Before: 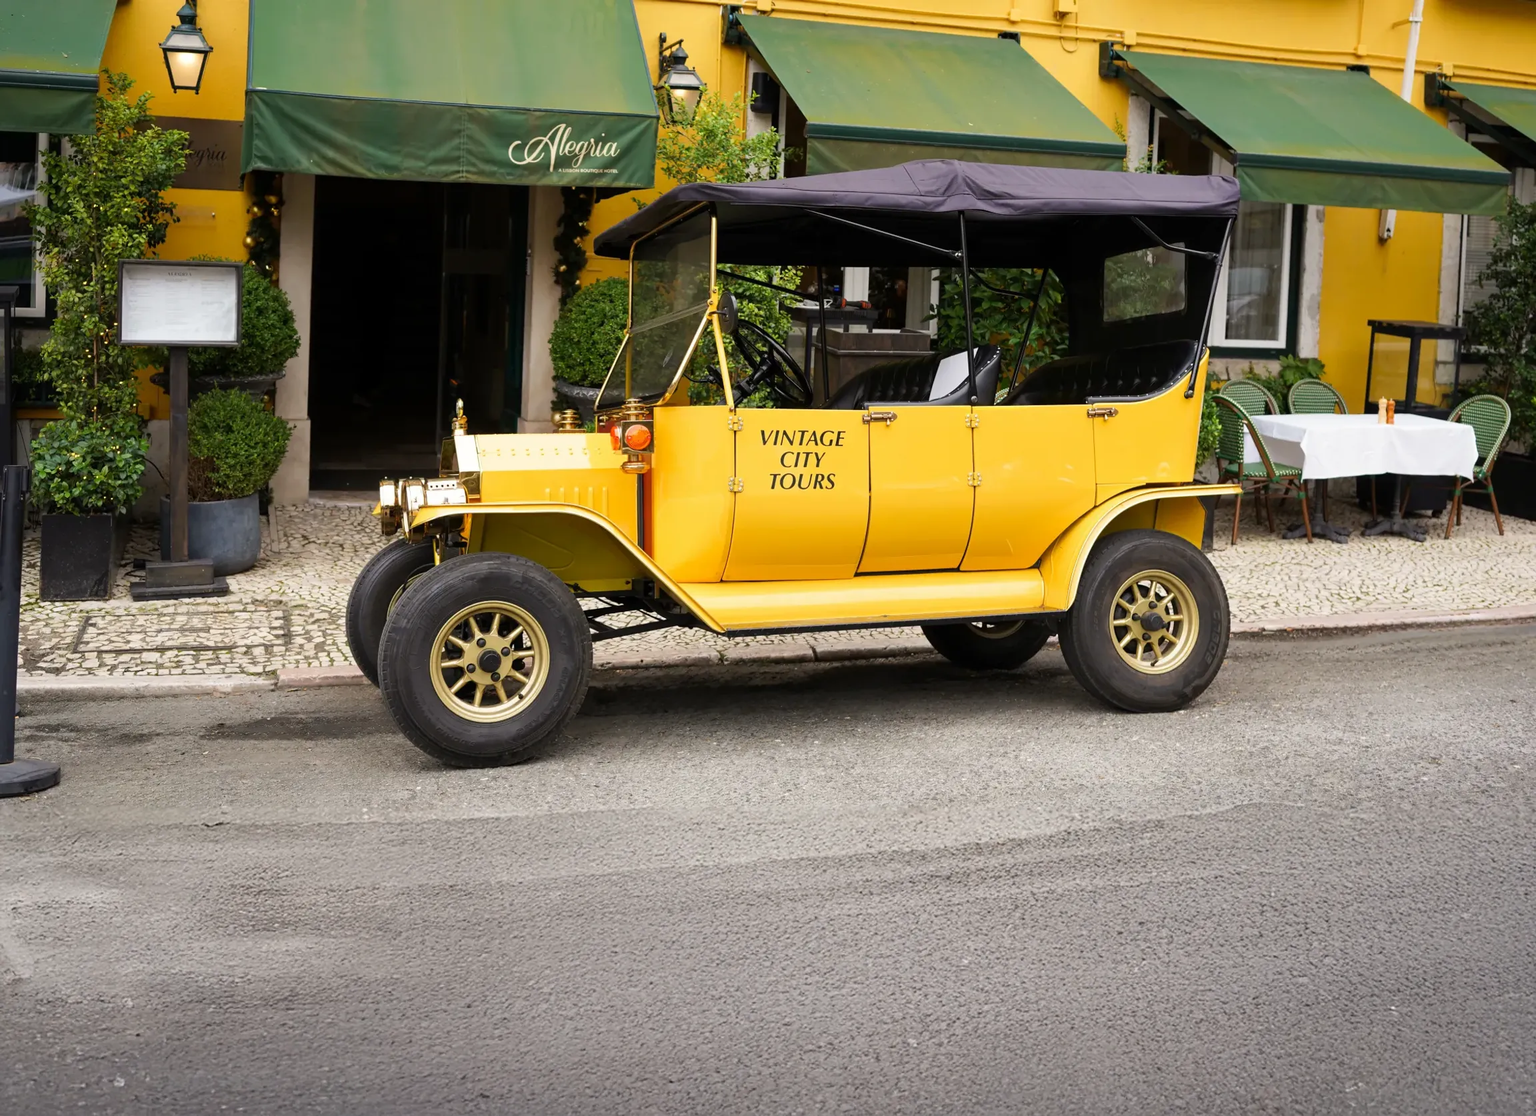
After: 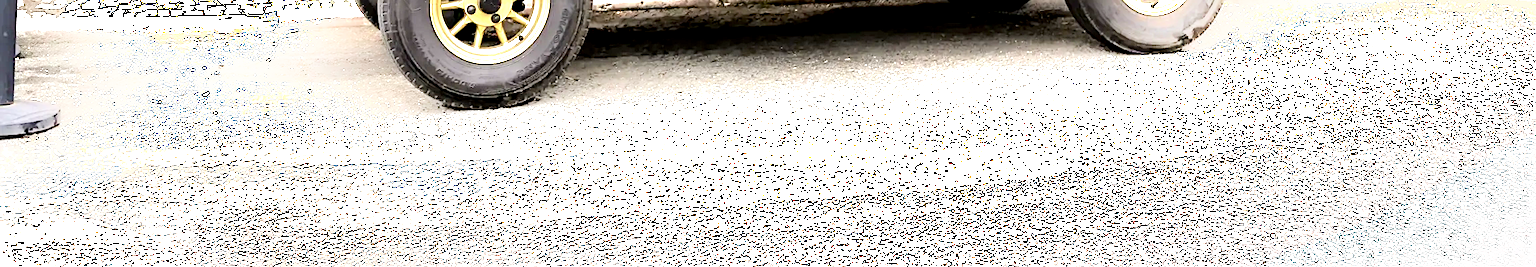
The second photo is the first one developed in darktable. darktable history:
exposure: black level correction 0.008, exposure 0.976 EV, compensate highlight preservation false
sharpen: amount 0.496
crop and rotate: top 59.054%, bottom 16.974%
tone equalizer: -8 EV -0.757 EV, -7 EV -0.674 EV, -6 EV -0.608 EV, -5 EV -0.375 EV, -3 EV 0.404 EV, -2 EV 0.6 EV, -1 EV 0.674 EV, +0 EV 0.749 EV
shadows and highlights: shadows -89.99, highlights 89.09, soften with gaussian
